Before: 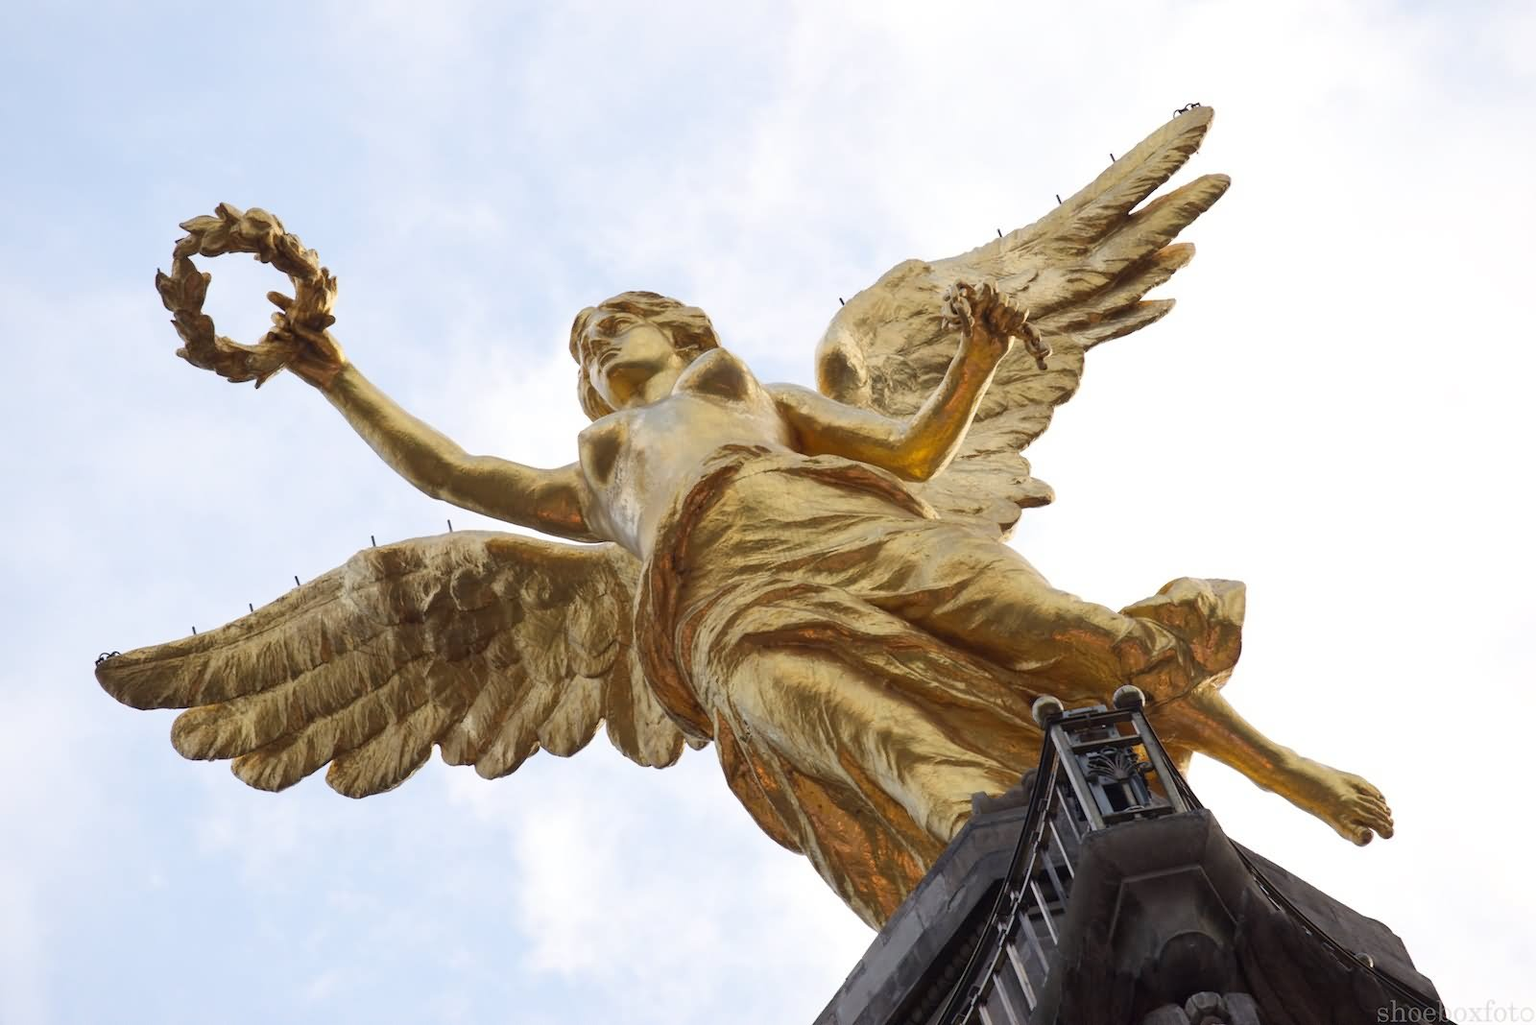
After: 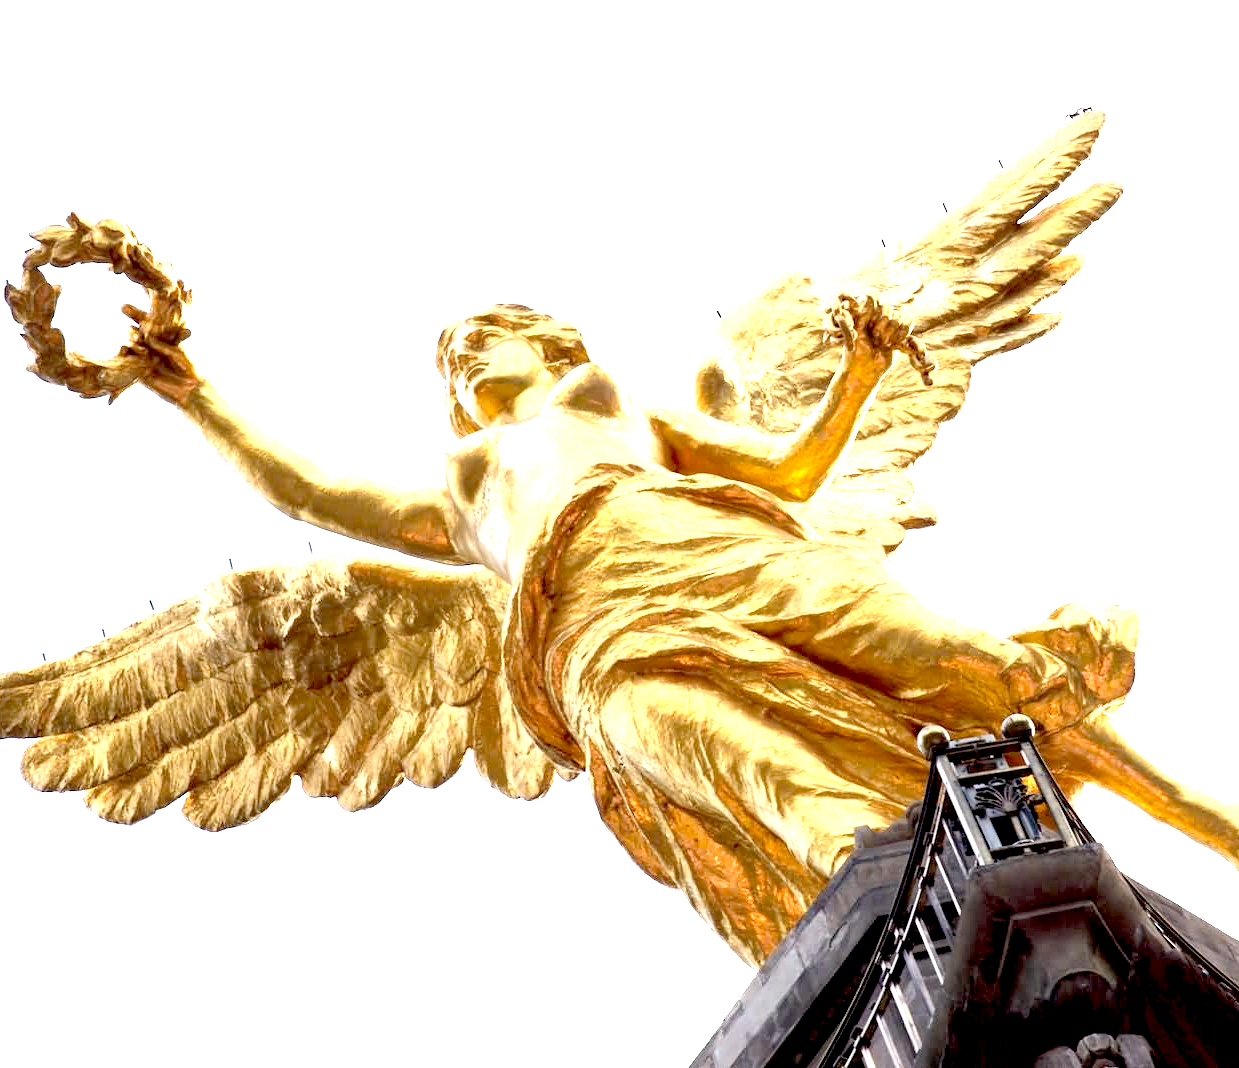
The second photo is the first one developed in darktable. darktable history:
white balance: red 1.009, blue 0.985
crop: left 9.88%, right 12.664%
exposure: black level correction 0.016, exposure 1.774 EV, compensate highlight preservation false
